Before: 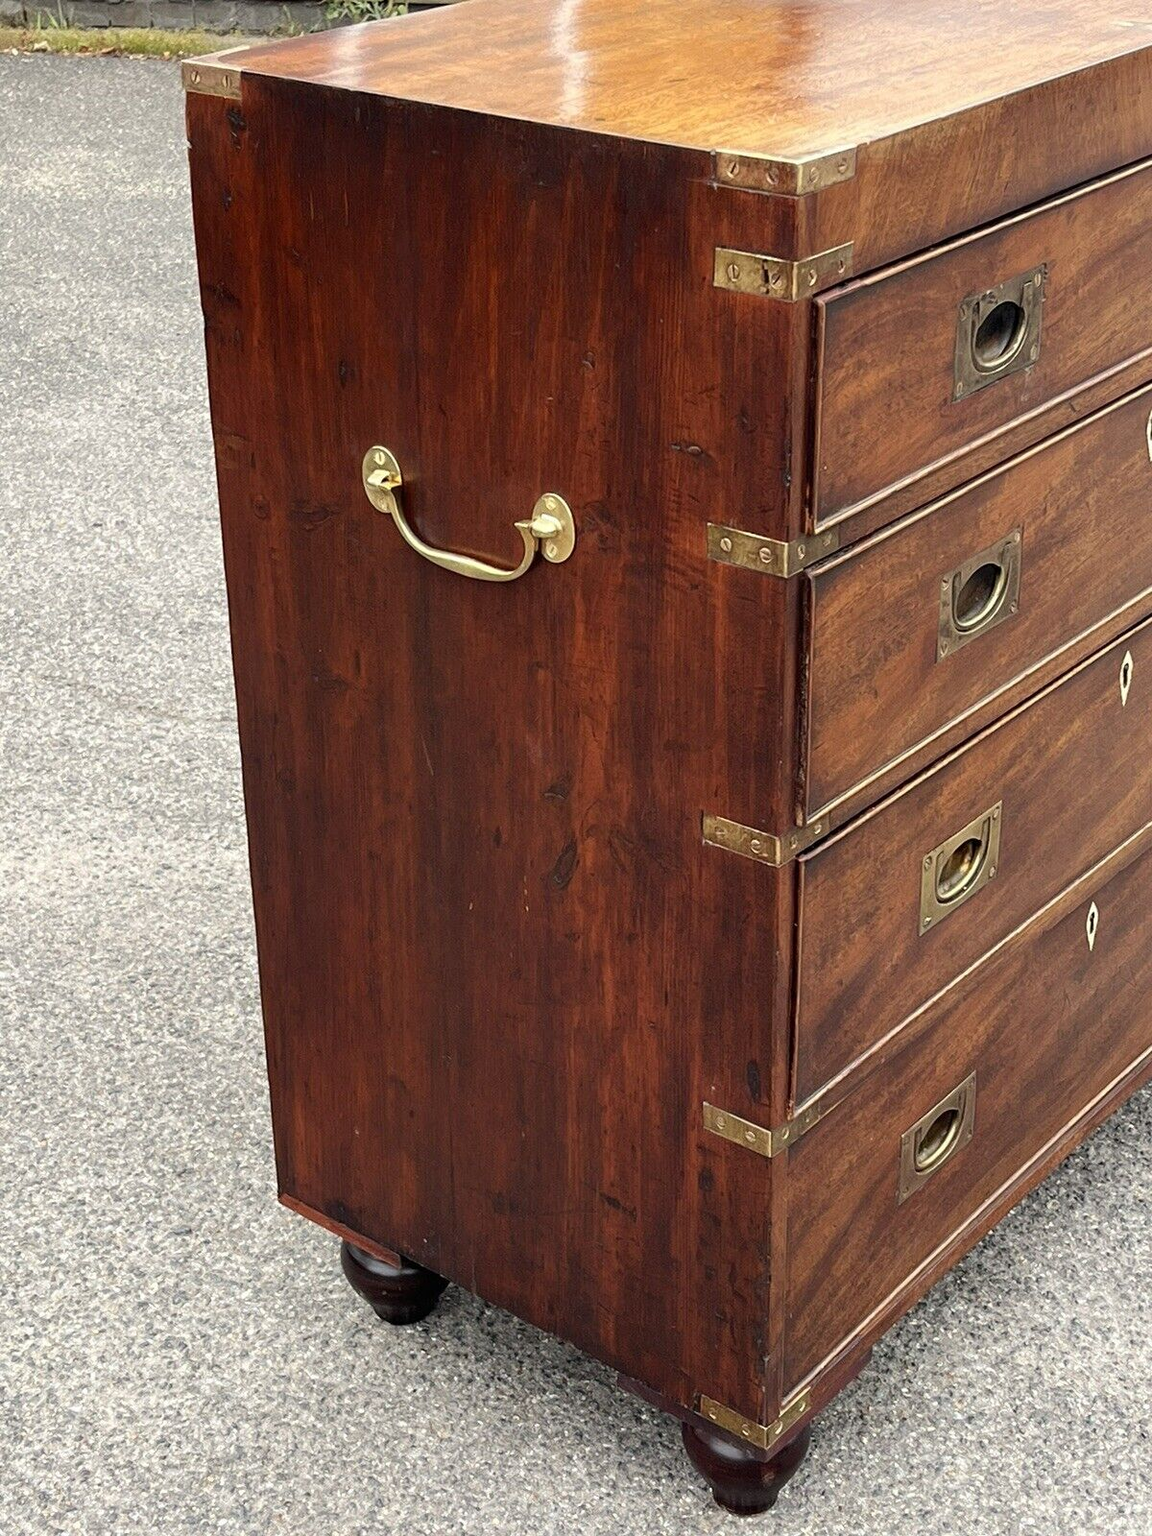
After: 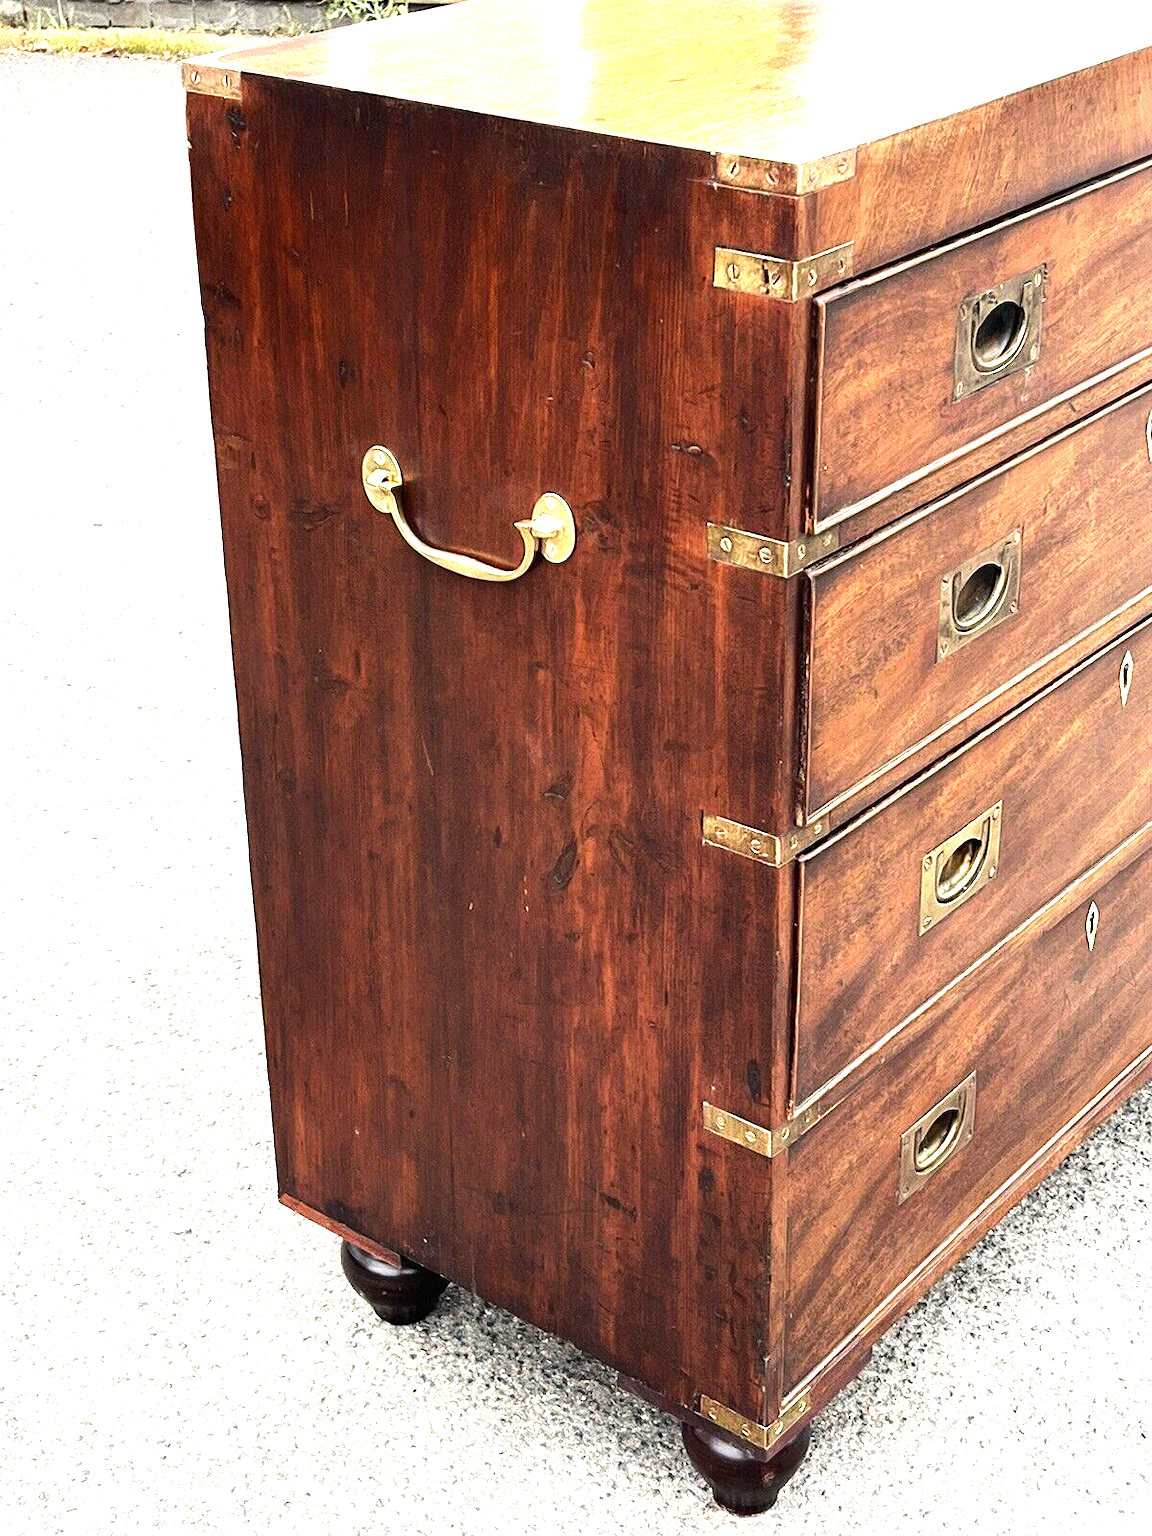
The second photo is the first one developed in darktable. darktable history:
exposure: black level correction 0, exposure 1 EV, compensate highlight preservation false
tone equalizer: -8 EV -0.712 EV, -7 EV -0.739 EV, -6 EV -0.612 EV, -5 EV -0.402 EV, -3 EV 0.391 EV, -2 EV 0.6 EV, -1 EV 0.7 EV, +0 EV 0.773 EV, edges refinement/feathering 500, mask exposure compensation -1.57 EV, preserve details no
